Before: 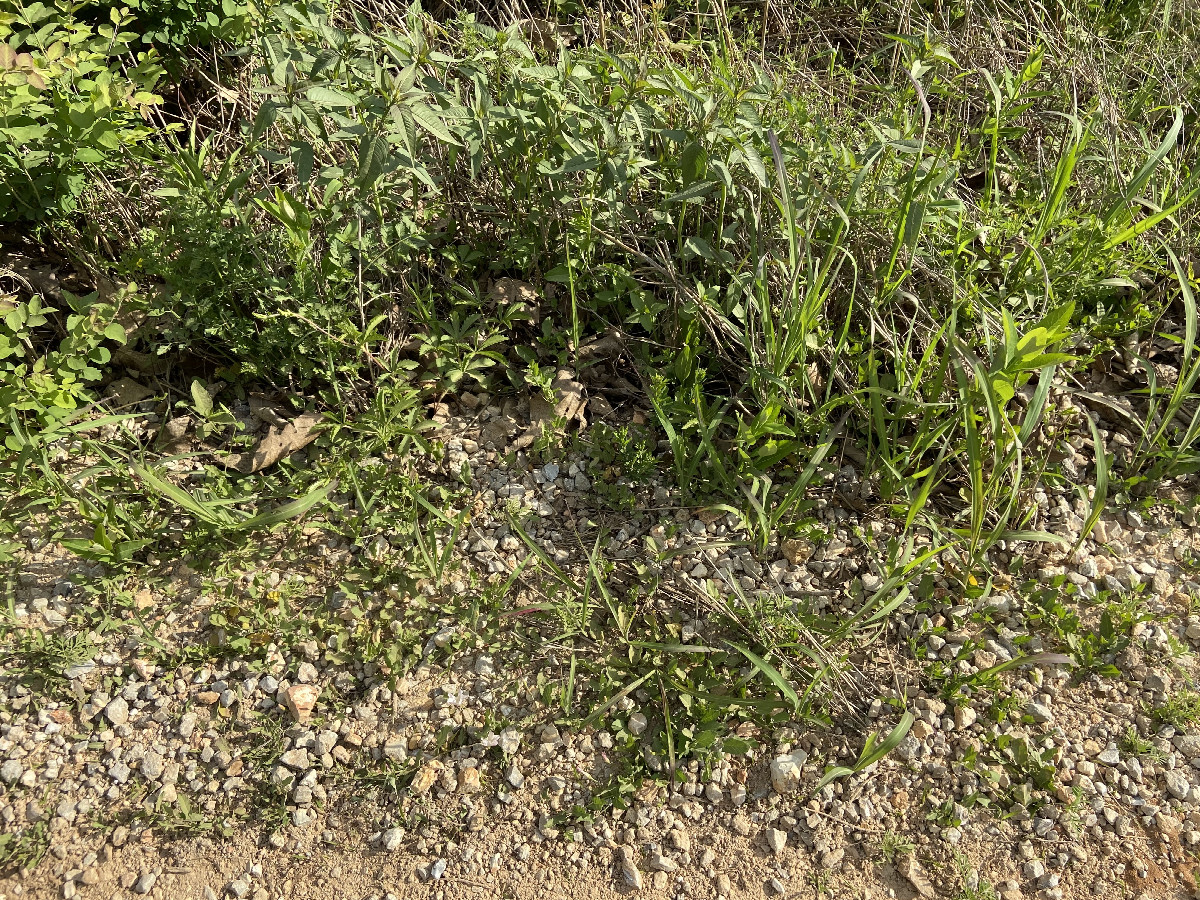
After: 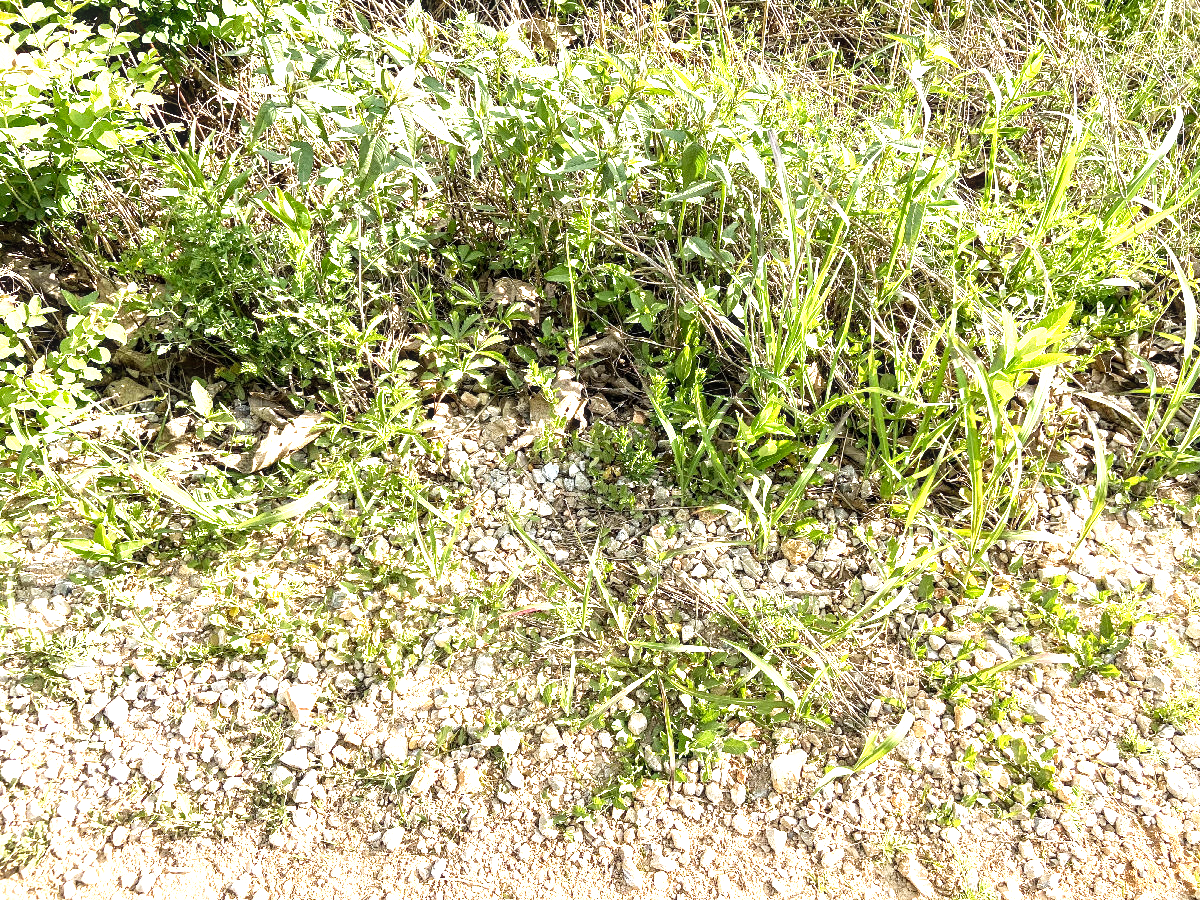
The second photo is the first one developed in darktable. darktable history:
white balance: red 0.983, blue 1.036
exposure: black level correction 0, exposure 1.975 EV, compensate exposure bias true, compensate highlight preservation false
tone curve: curves: ch0 [(0, 0) (0.003, 0.001) (0.011, 0.005) (0.025, 0.011) (0.044, 0.02) (0.069, 0.031) (0.1, 0.045) (0.136, 0.078) (0.177, 0.124) (0.224, 0.18) (0.277, 0.245) (0.335, 0.315) (0.399, 0.393) (0.468, 0.477) (0.543, 0.569) (0.623, 0.666) (0.709, 0.771) (0.801, 0.871) (0.898, 0.965) (1, 1)], preserve colors none
local contrast: detail 130%
